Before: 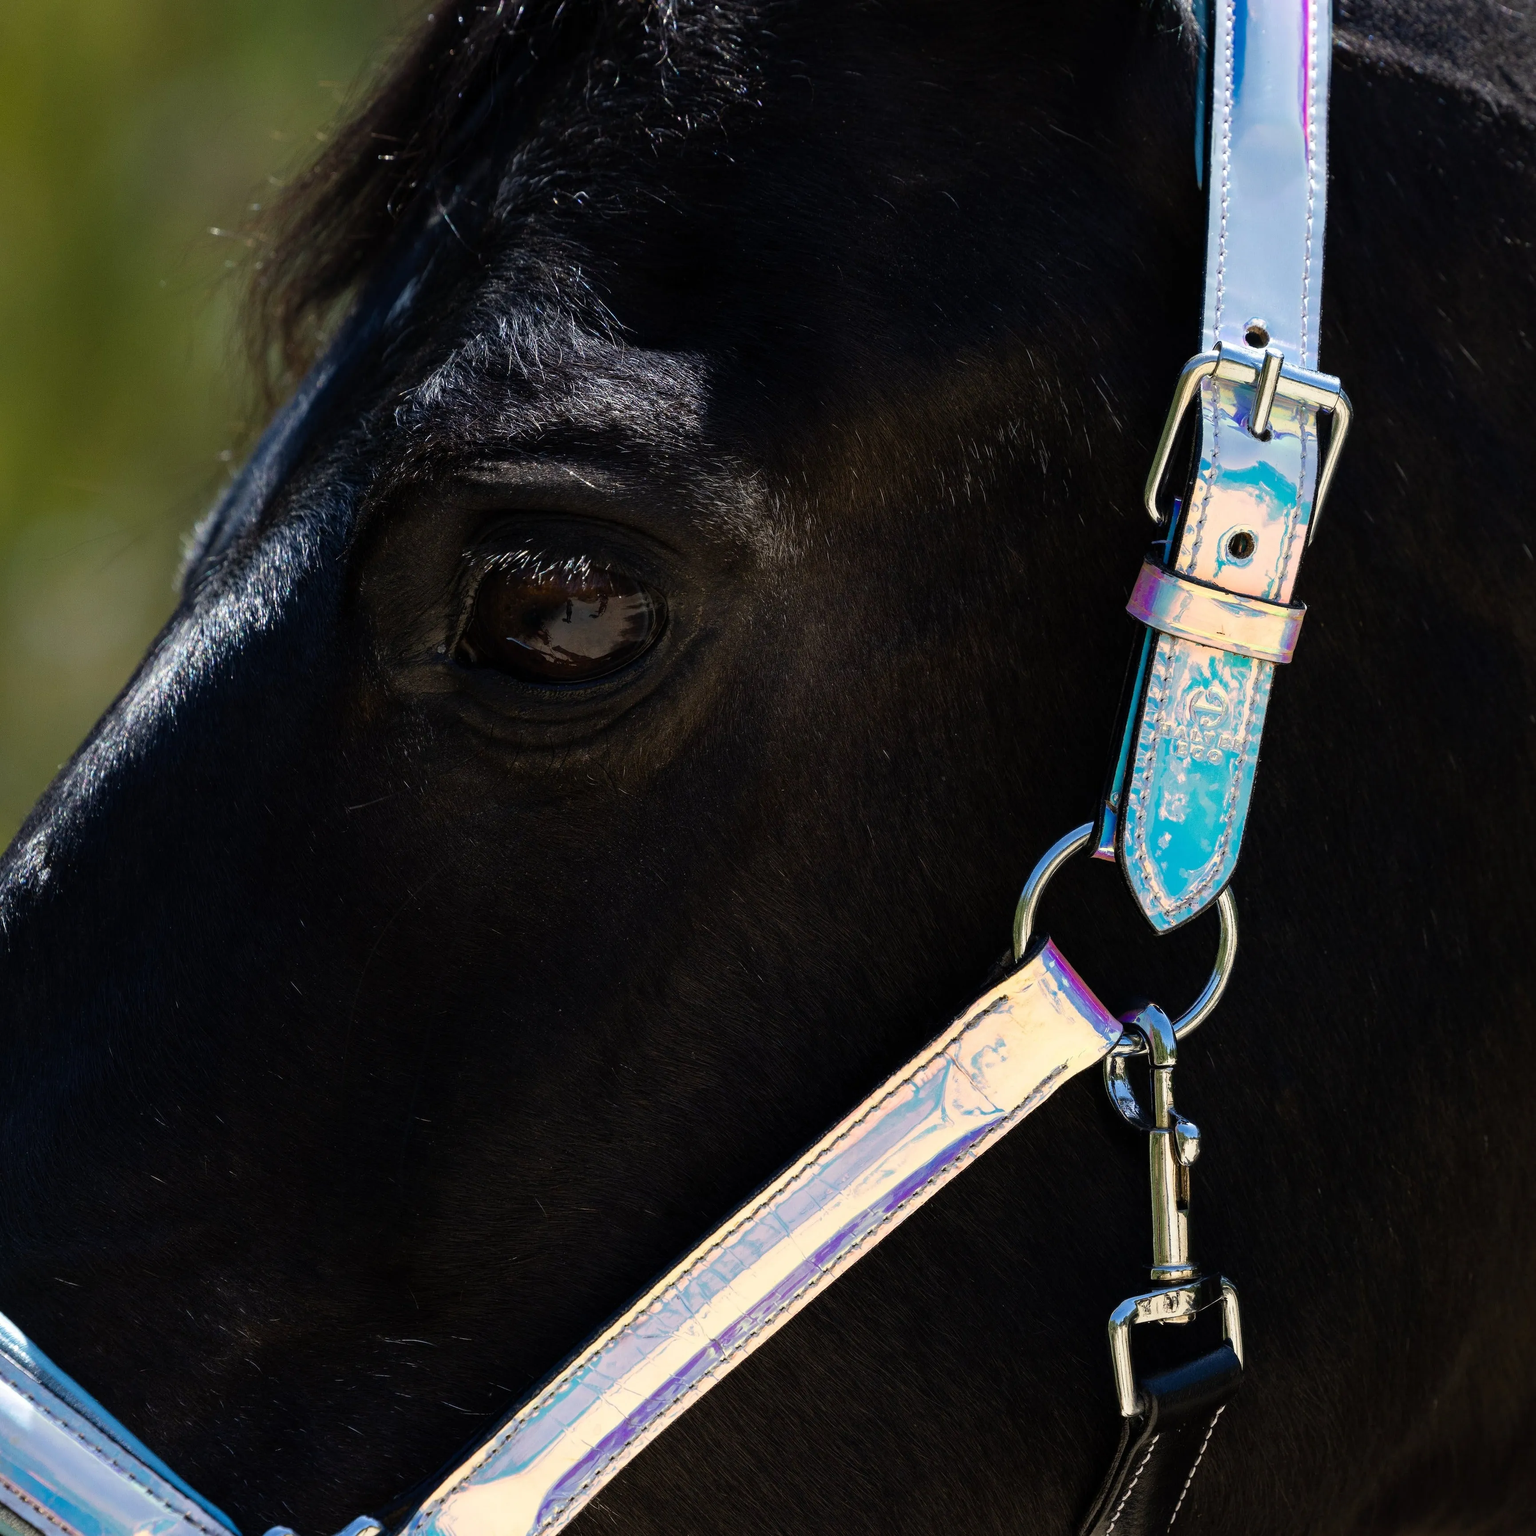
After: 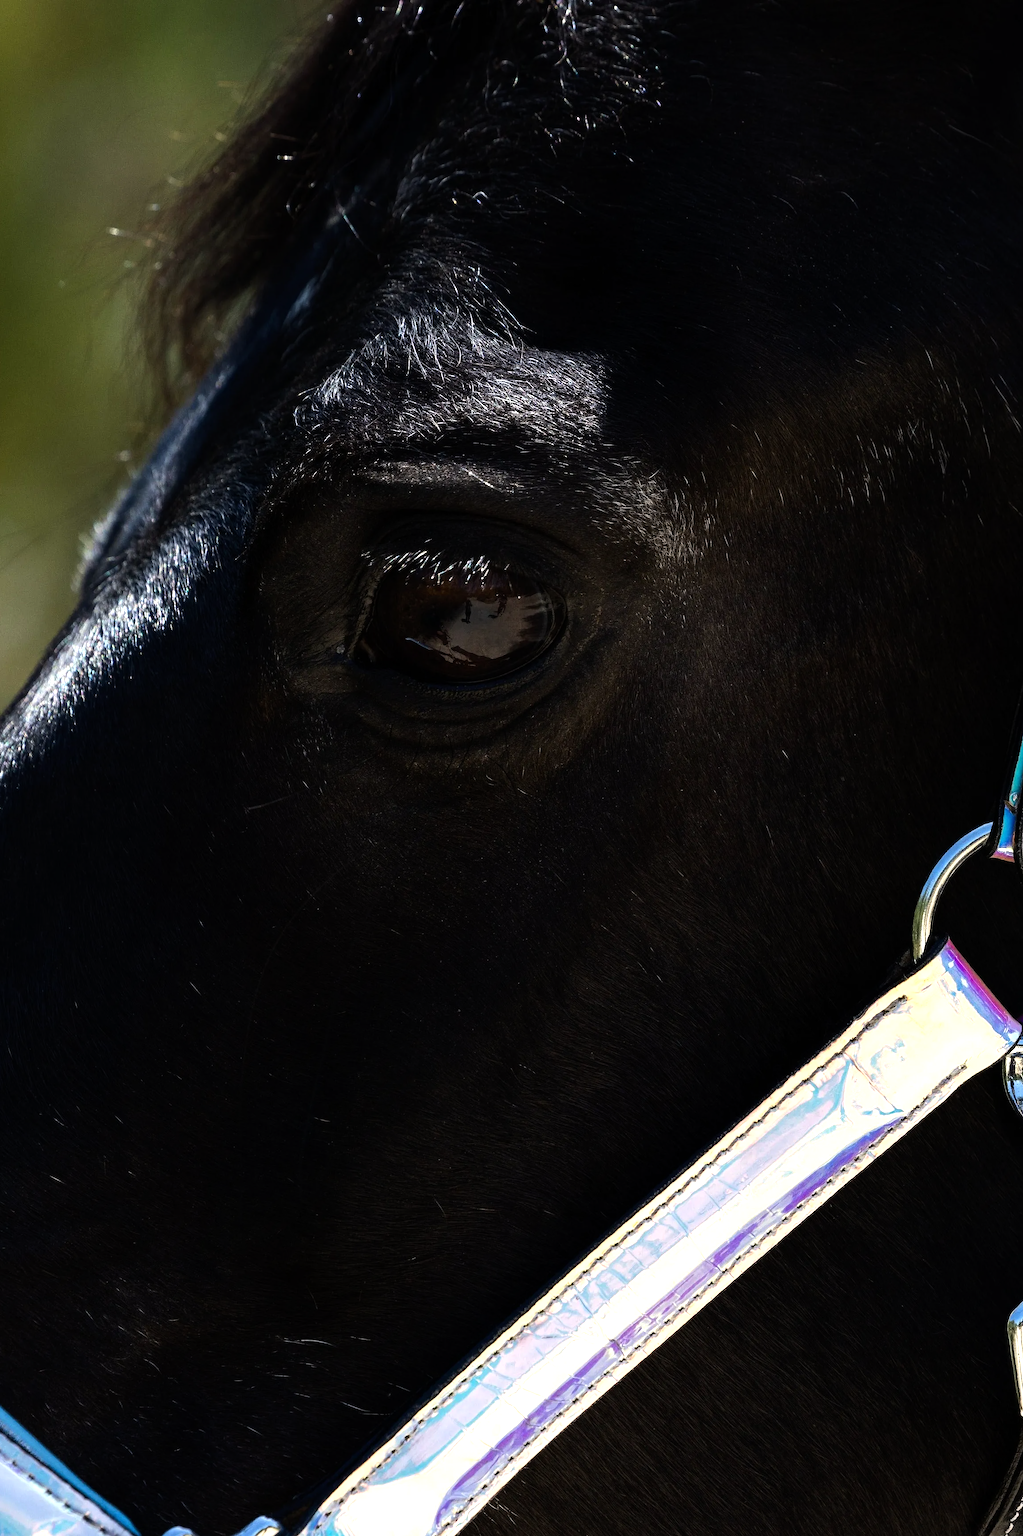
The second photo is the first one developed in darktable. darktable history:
crop and rotate: left 6.617%, right 26.717%
tone equalizer: -8 EV -0.75 EV, -7 EV -0.7 EV, -6 EV -0.6 EV, -5 EV -0.4 EV, -3 EV 0.4 EV, -2 EV 0.6 EV, -1 EV 0.7 EV, +0 EV 0.75 EV, edges refinement/feathering 500, mask exposure compensation -1.57 EV, preserve details no
